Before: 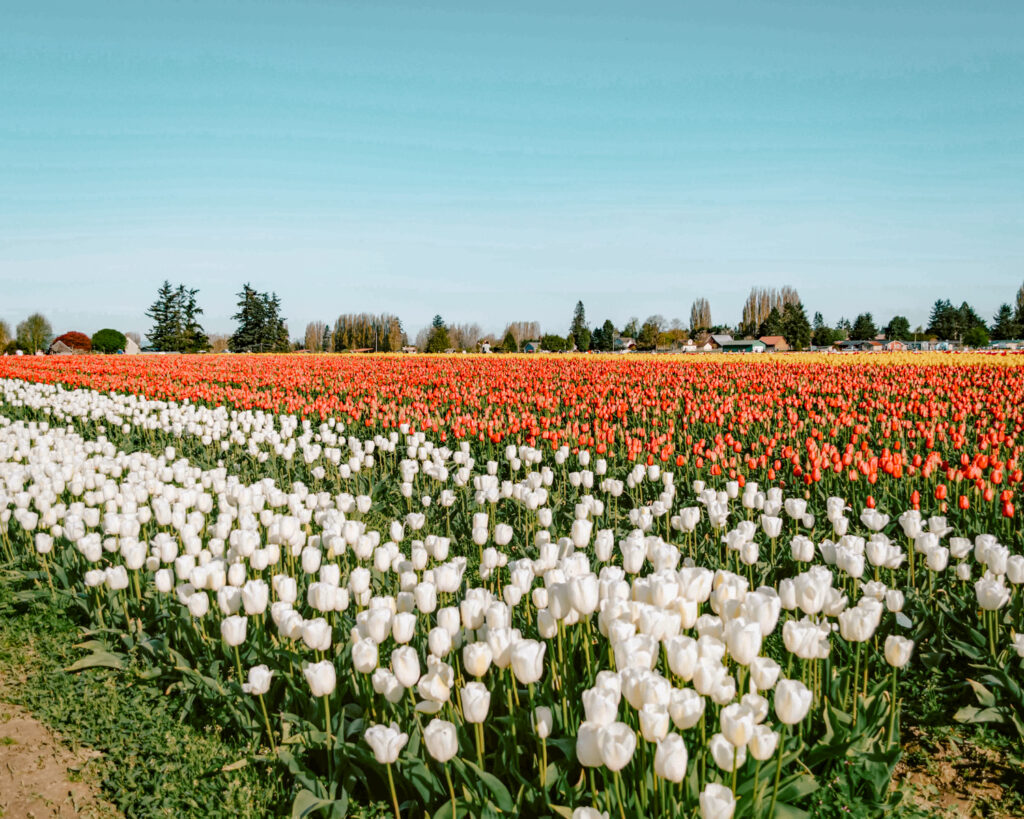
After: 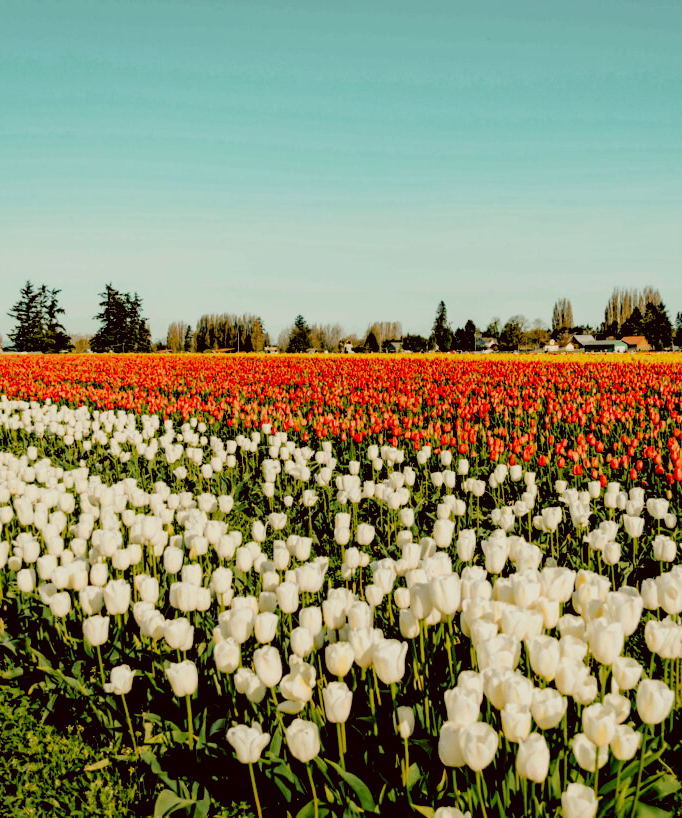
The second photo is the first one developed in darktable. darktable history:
rgb levels: levels [[0.034, 0.472, 0.904], [0, 0.5, 1], [0, 0.5, 1]]
crop and rotate: left 13.537%, right 19.796%
filmic rgb: black relative exposure -7.6 EV, white relative exposure 4.64 EV, threshold 3 EV, target black luminance 0%, hardness 3.55, latitude 50.51%, contrast 1.033, highlights saturation mix 10%, shadows ↔ highlights balance -0.198%, color science v4 (2020), enable highlight reconstruction true
color correction: highlights a* -1.43, highlights b* 10.12, shadows a* 0.395, shadows b* 19.35
